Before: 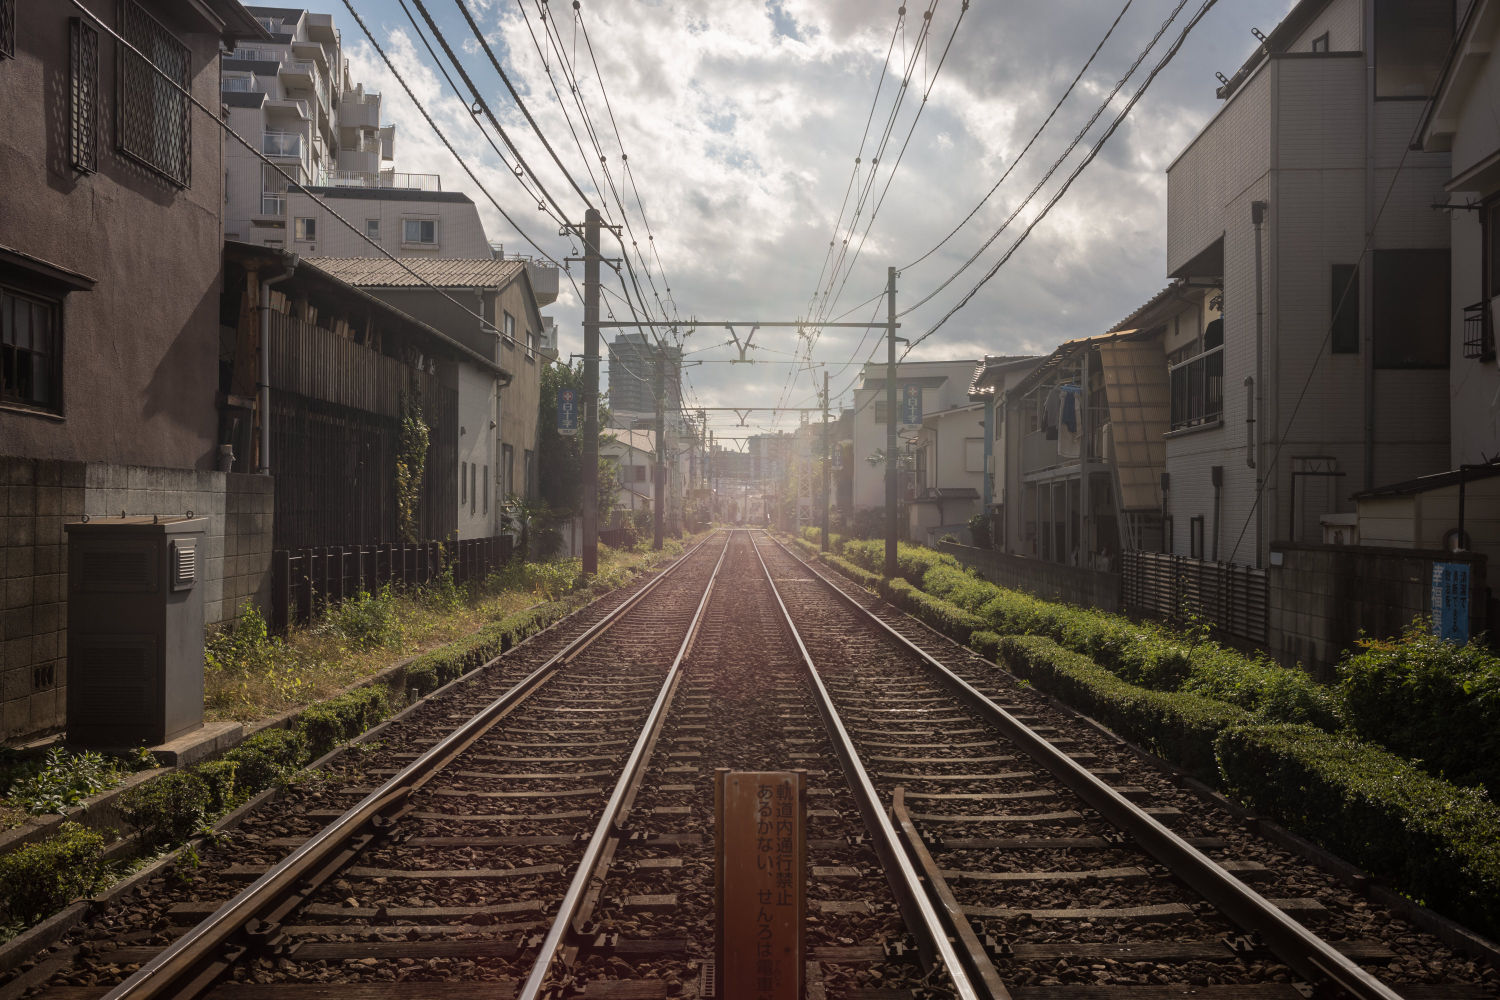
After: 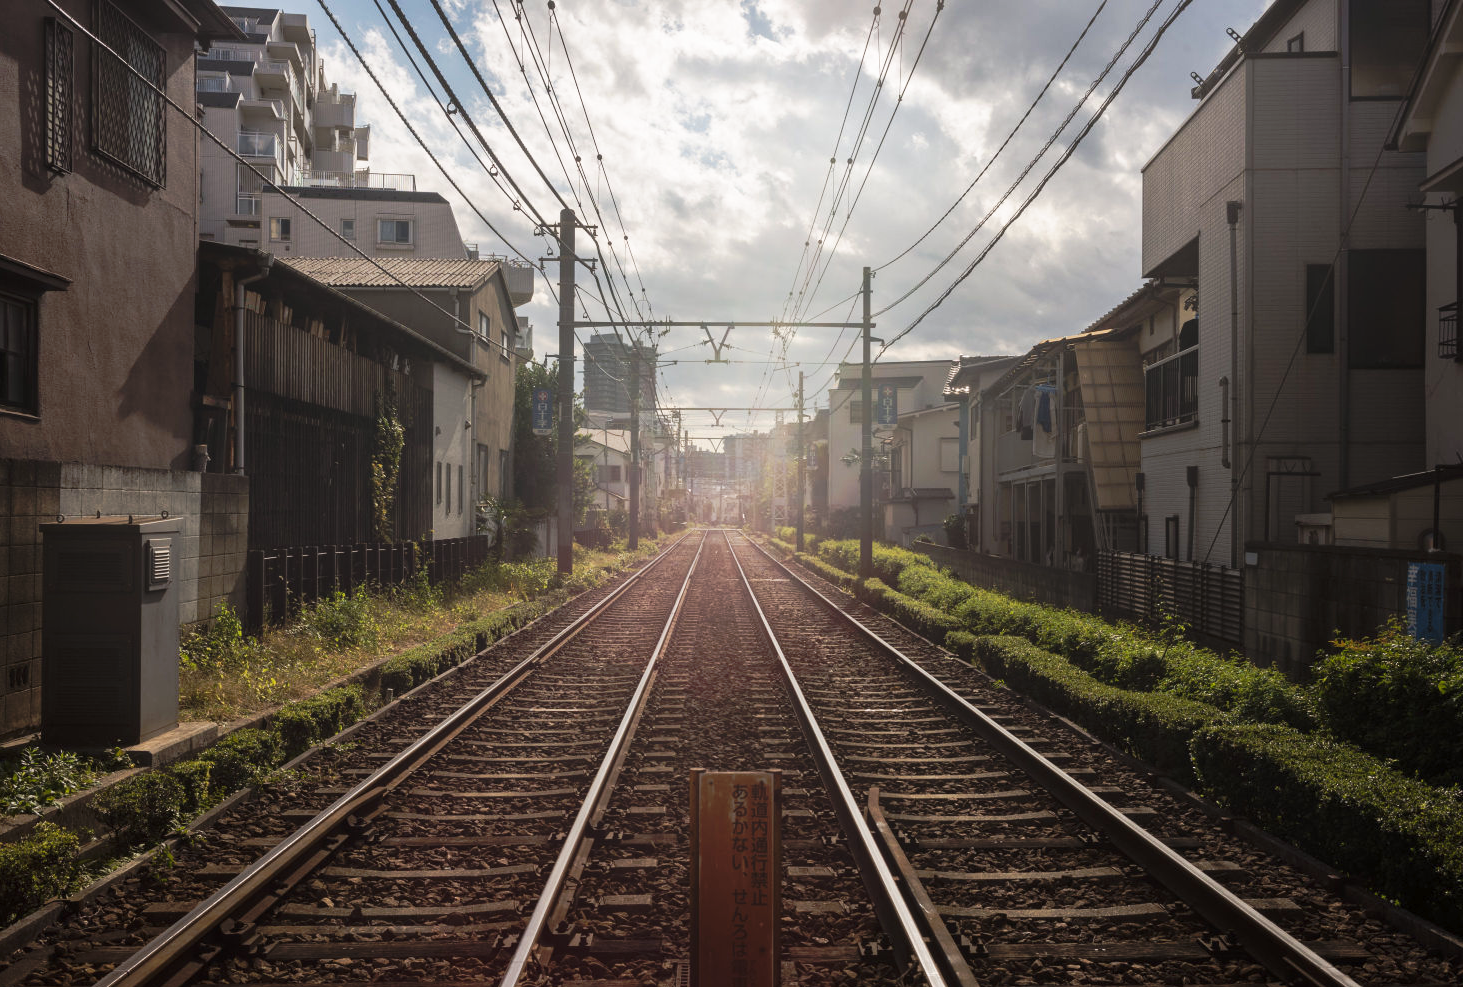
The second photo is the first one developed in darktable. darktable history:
tone curve: curves: ch0 [(0, 0) (0.003, 0.009) (0.011, 0.019) (0.025, 0.034) (0.044, 0.057) (0.069, 0.082) (0.1, 0.104) (0.136, 0.131) (0.177, 0.165) (0.224, 0.212) (0.277, 0.279) (0.335, 0.342) (0.399, 0.401) (0.468, 0.477) (0.543, 0.572) (0.623, 0.675) (0.709, 0.772) (0.801, 0.85) (0.898, 0.942) (1, 1)], preserve colors none
crop and rotate: left 1.774%, right 0.633%, bottom 1.28%
